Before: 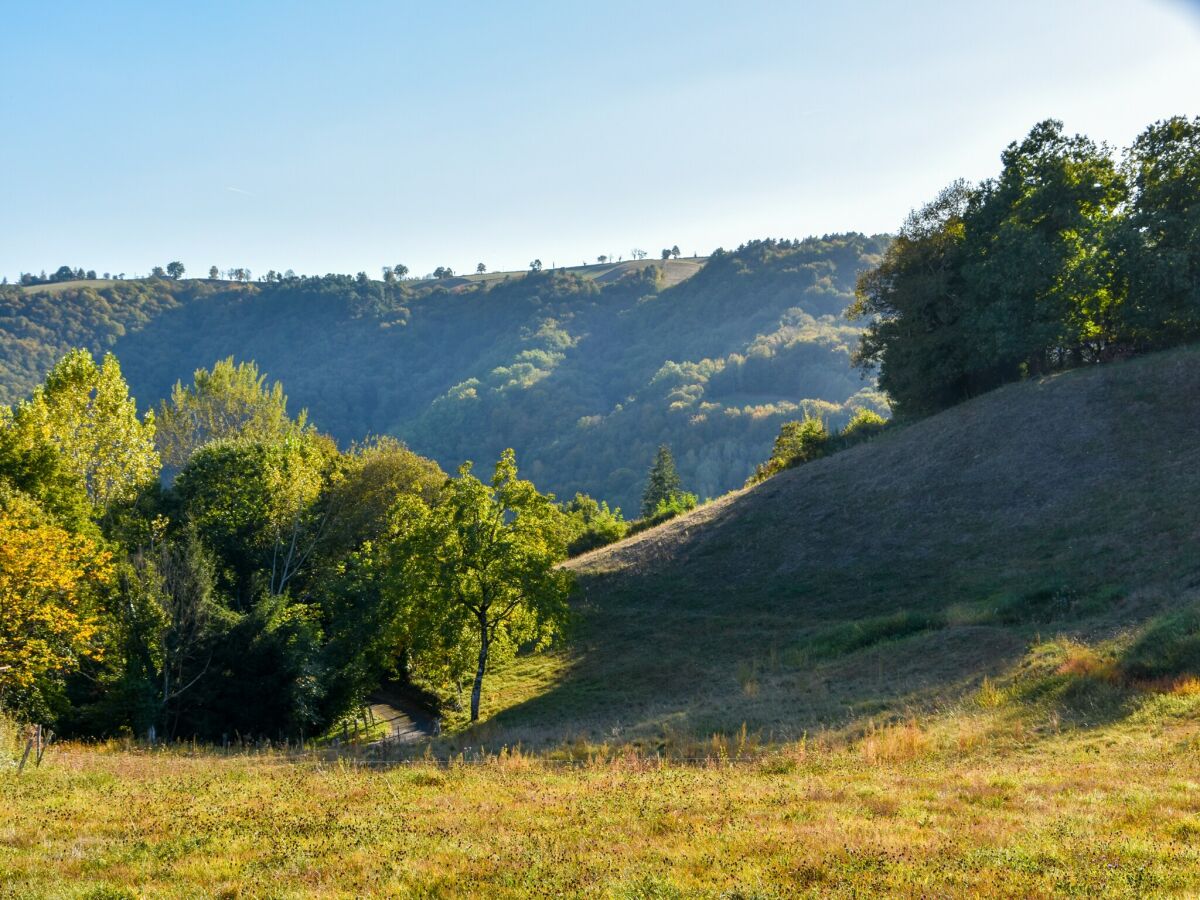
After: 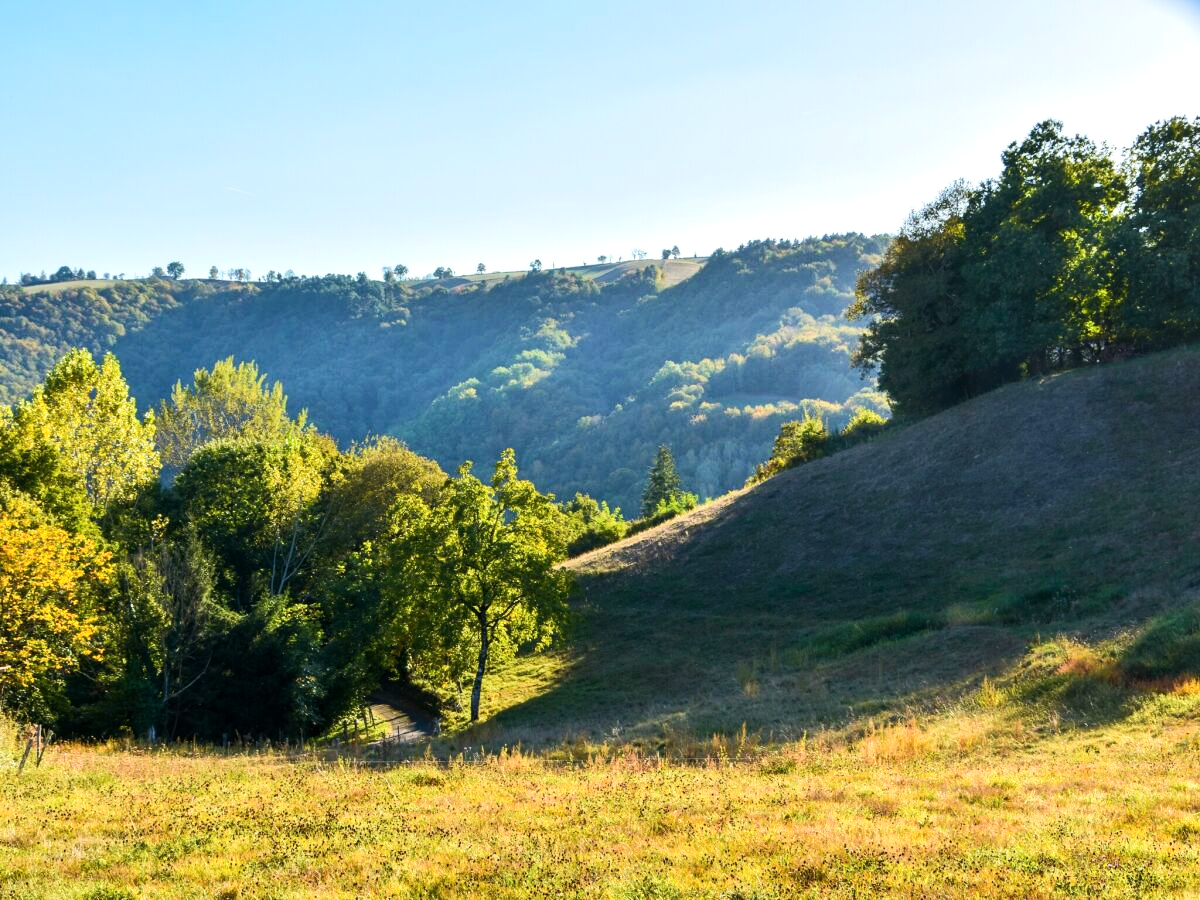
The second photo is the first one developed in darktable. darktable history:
tone equalizer: -8 EV 0.013 EV, -7 EV -0.029 EV, -6 EV 0.026 EV, -5 EV 0.052 EV, -4 EV 0.314 EV, -3 EV 0.64 EV, -2 EV 0.585 EV, -1 EV 0.171 EV, +0 EV 0.029 EV, edges refinement/feathering 500, mask exposure compensation -1.57 EV, preserve details no
velvia: on, module defaults
